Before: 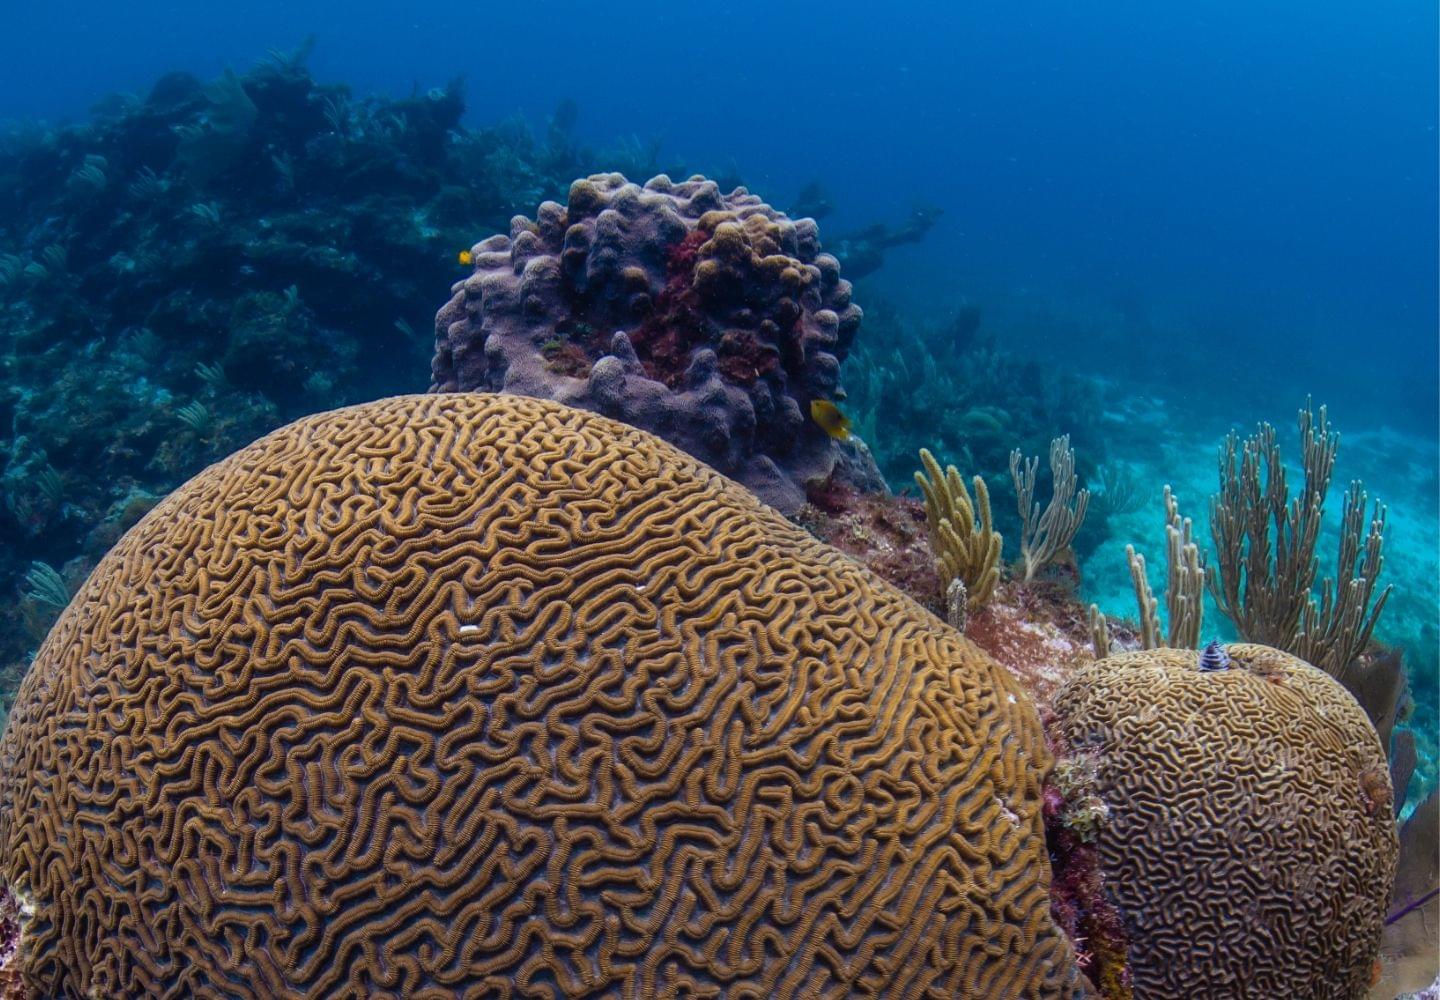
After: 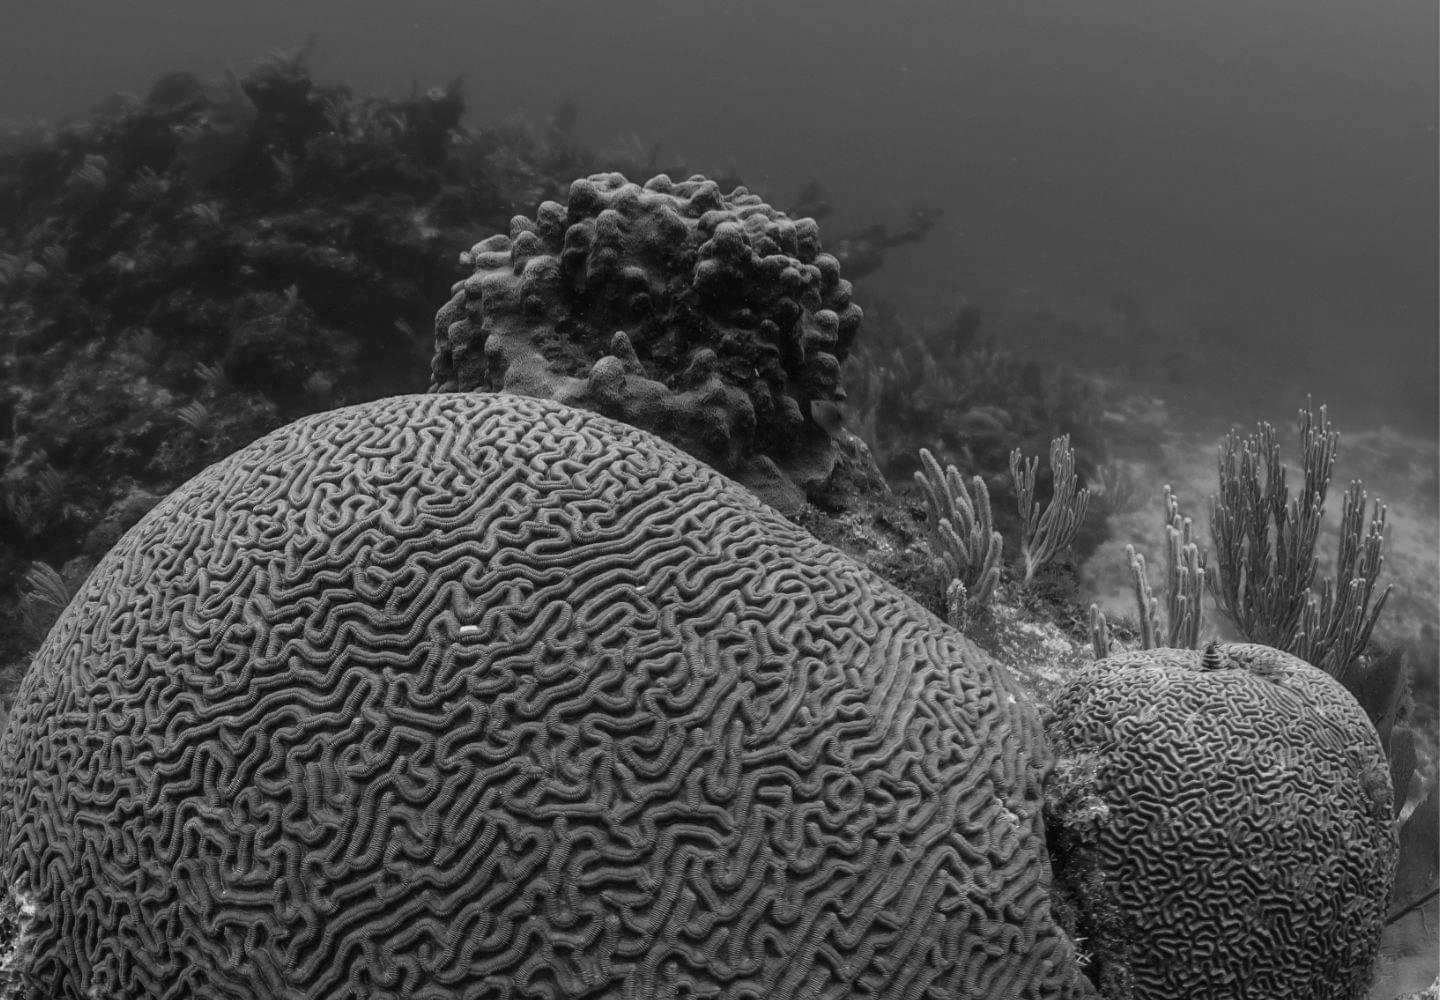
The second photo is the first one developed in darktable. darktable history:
monochrome: a 30.25, b 92.03
color correction: highlights a* -6.69, highlights b* 0.49
